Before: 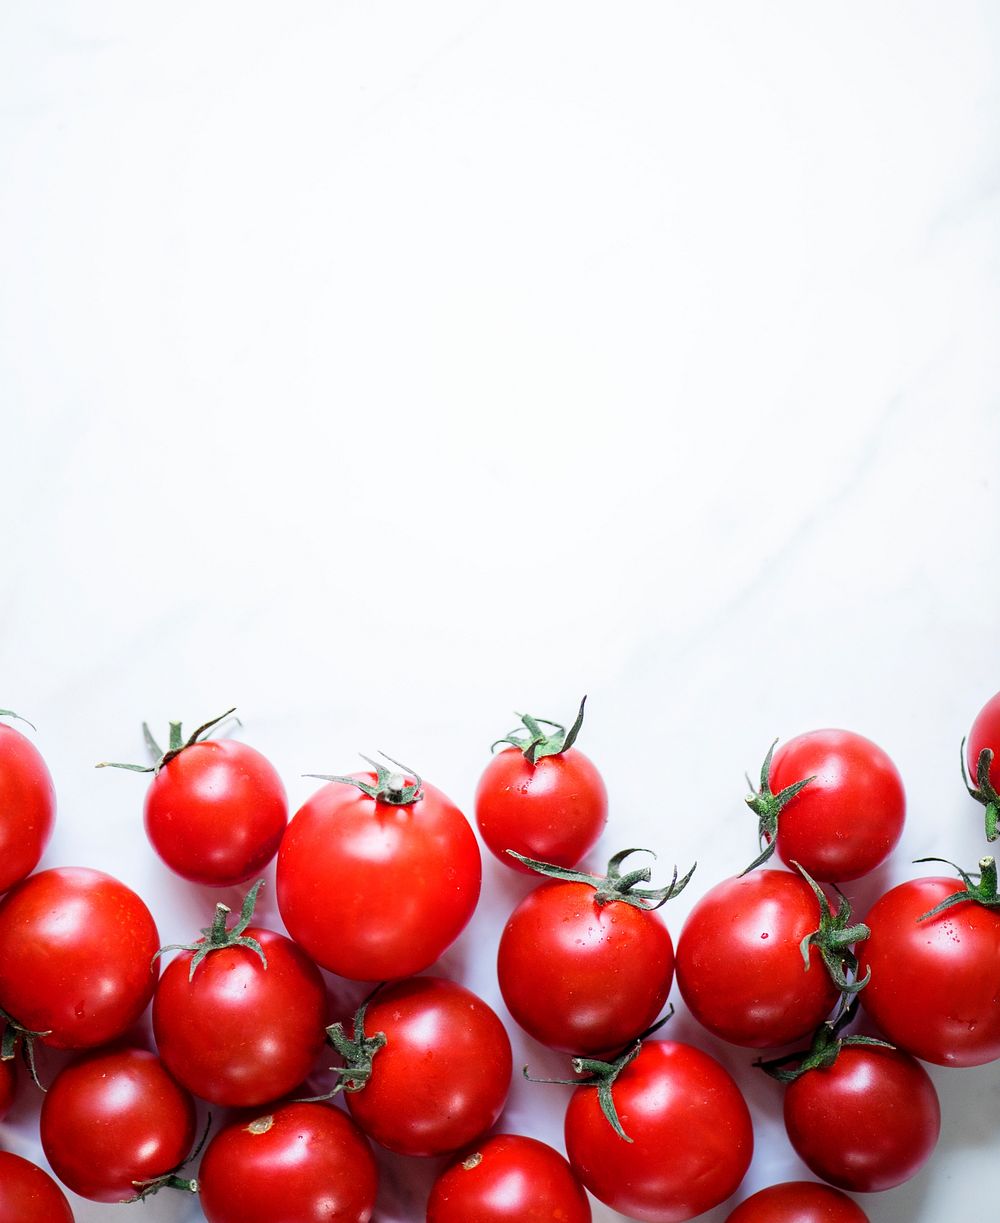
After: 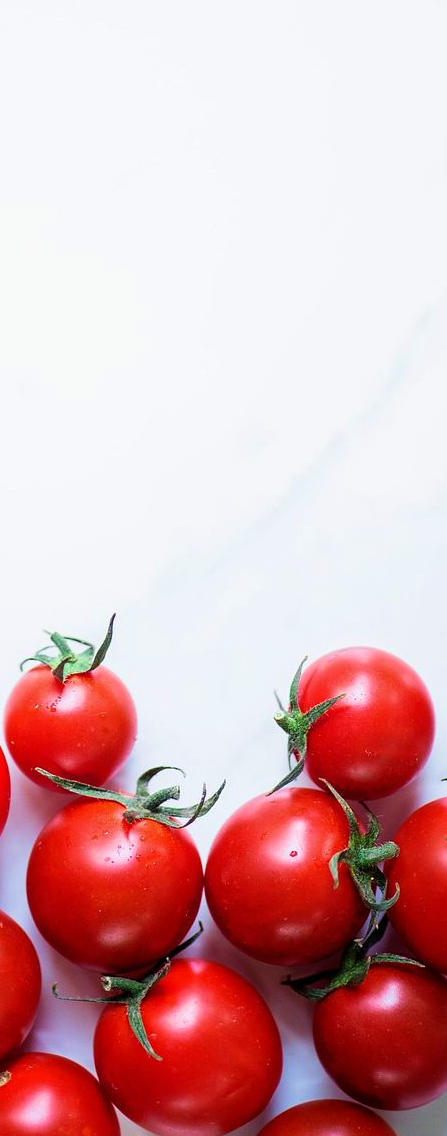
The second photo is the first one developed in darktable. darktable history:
exposure: exposure -0.057 EV, compensate highlight preservation false
crop: left 47.179%, top 6.739%, right 8.029%
velvia: strength 44.82%
